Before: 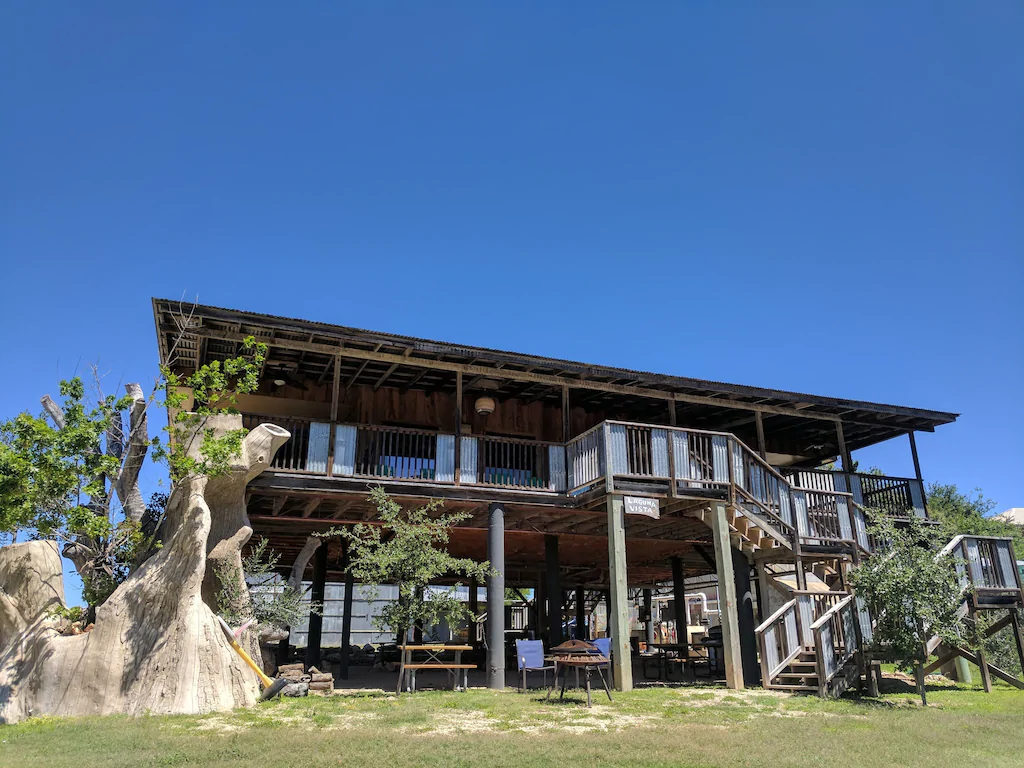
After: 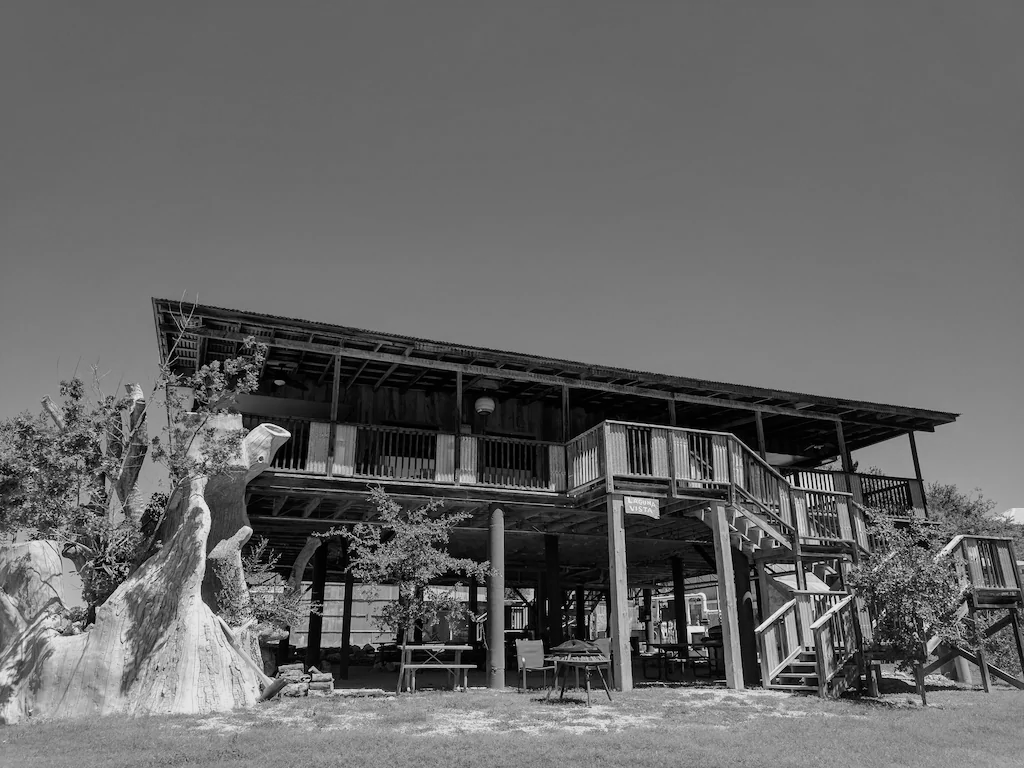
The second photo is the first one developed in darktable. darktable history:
shadows and highlights: shadows 25.72, white point adjustment -2.96, highlights -29.88
color zones: curves: ch0 [(0.004, 0.588) (0.116, 0.636) (0.259, 0.476) (0.423, 0.464) (0.75, 0.5)]; ch1 [(0, 0) (0.143, 0) (0.286, 0) (0.429, 0) (0.571, 0) (0.714, 0) (0.857, 0)]
tone curve: curves: ch0 [(0, 0) (0.087, 0.054) (0.281, 0.245) (0.532, 0.514) (0.835, 0.818) (0.994, 0.955)]; ch1 [(0, 0) (0.27, 0.195) (0.406, 0.435) (0.452, 0.474) (0.495, 0.5) (0.514, 0.508) (0.537, 0.556) (0.654, 0.689) (1, 1)]; ch2 [(0, 0) (0.269, 0.299) (0.459, 0.441) (0.498, 0.499) (0.523, 0.52) (0.551, 0.549) (0.633, 0.625) (0.659, 0.681) (0.718, 0.764) (1, 1)], preserve colors none
